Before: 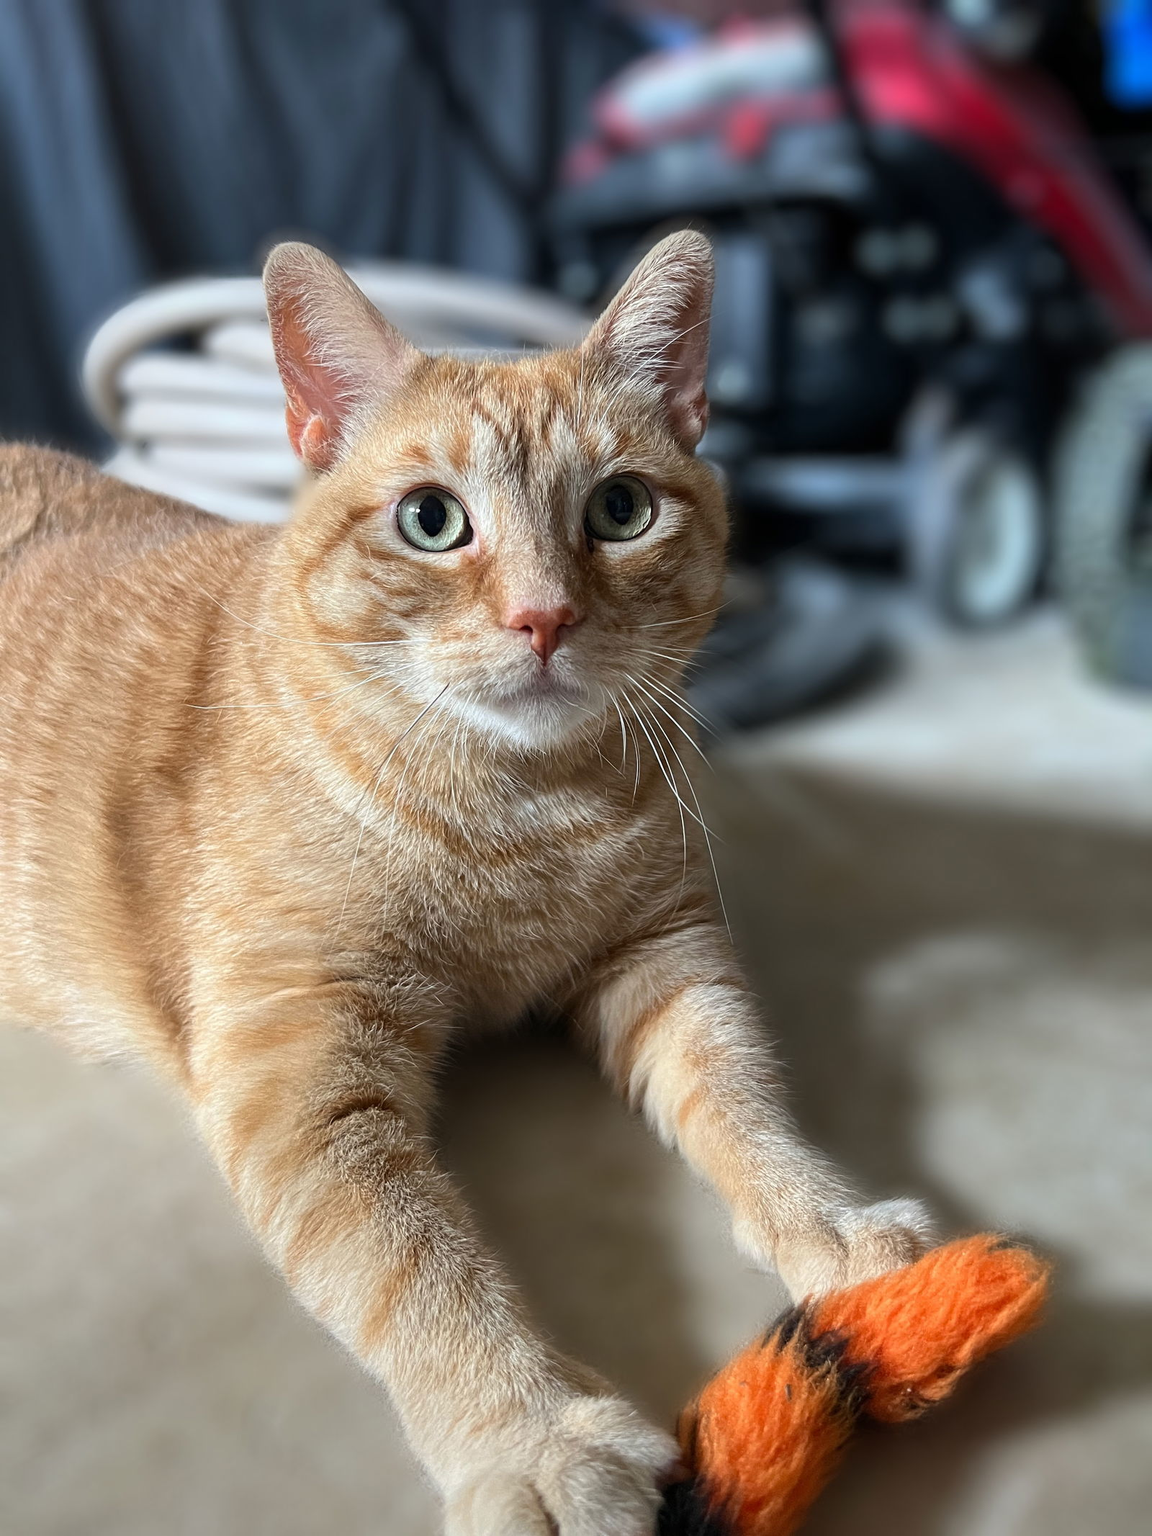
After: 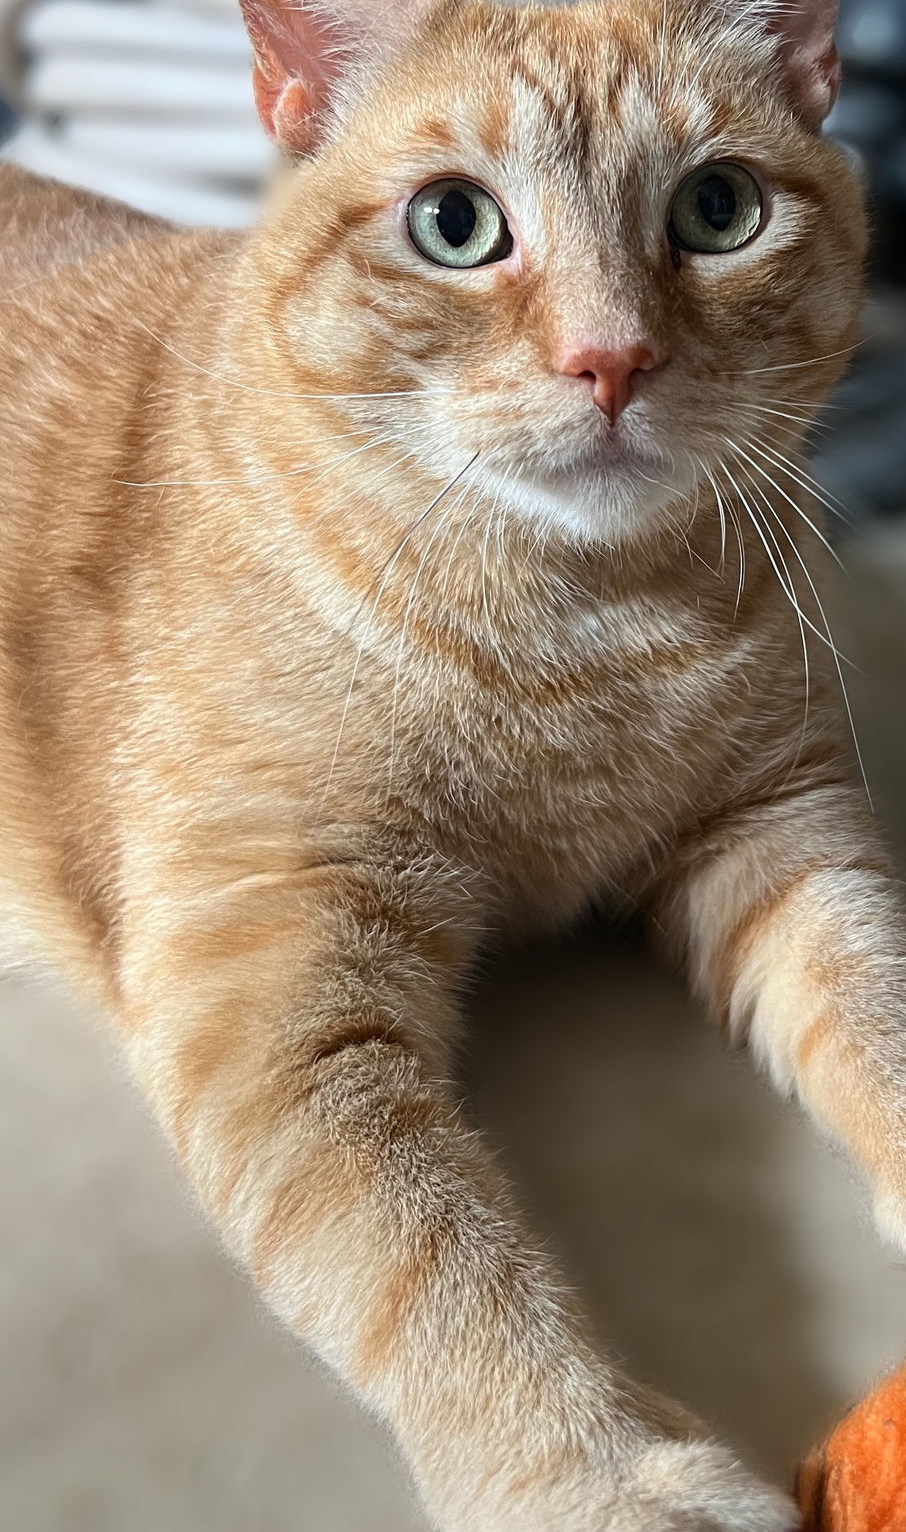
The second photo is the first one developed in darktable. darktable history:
crop: left 9.003%, top 23.374%, right 34.355%, bottom 4.777%
